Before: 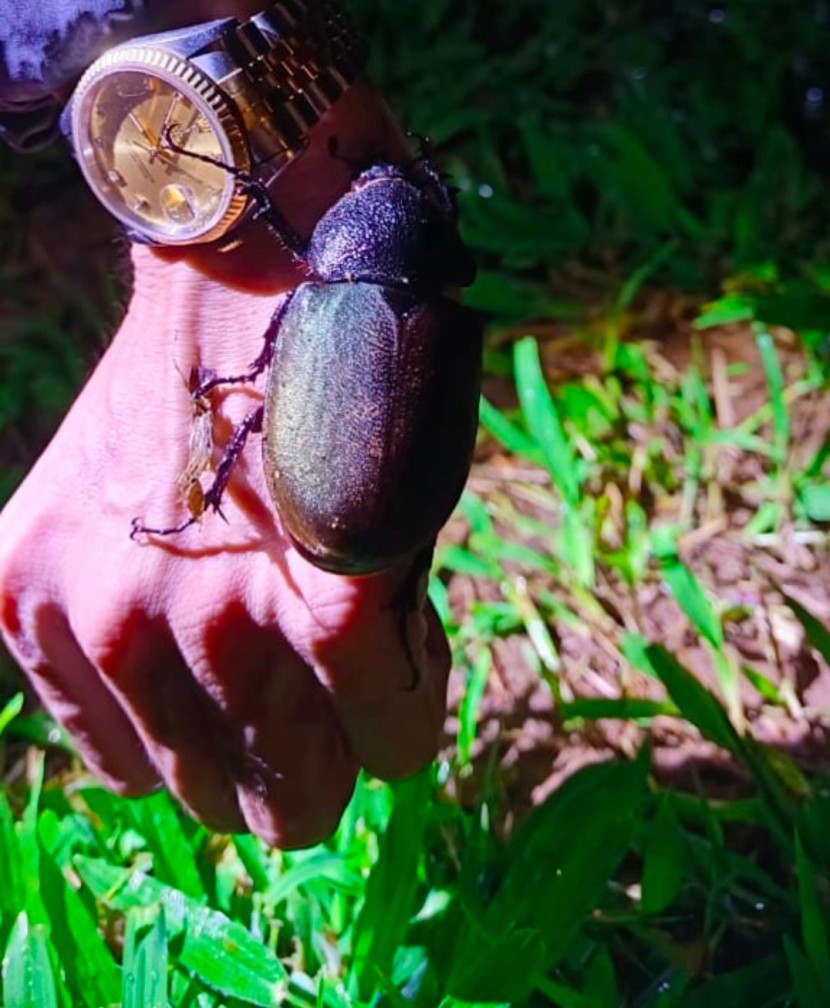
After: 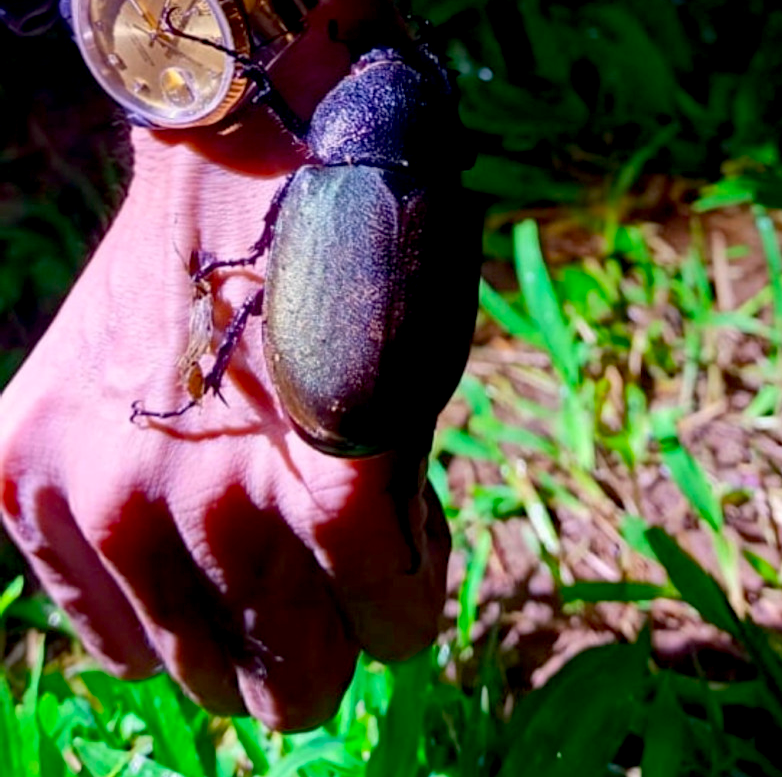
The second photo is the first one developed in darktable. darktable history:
crop and rotate: angle 0.03°, top 11.643%, right 5.651%, bottom 11.189%
exposure: black level correction 0.012, compensate highlight preservation false
color correction: highlights a* 0.207, highlights b* 2.7, shadows a* -0.874, shadows b* -4.78
